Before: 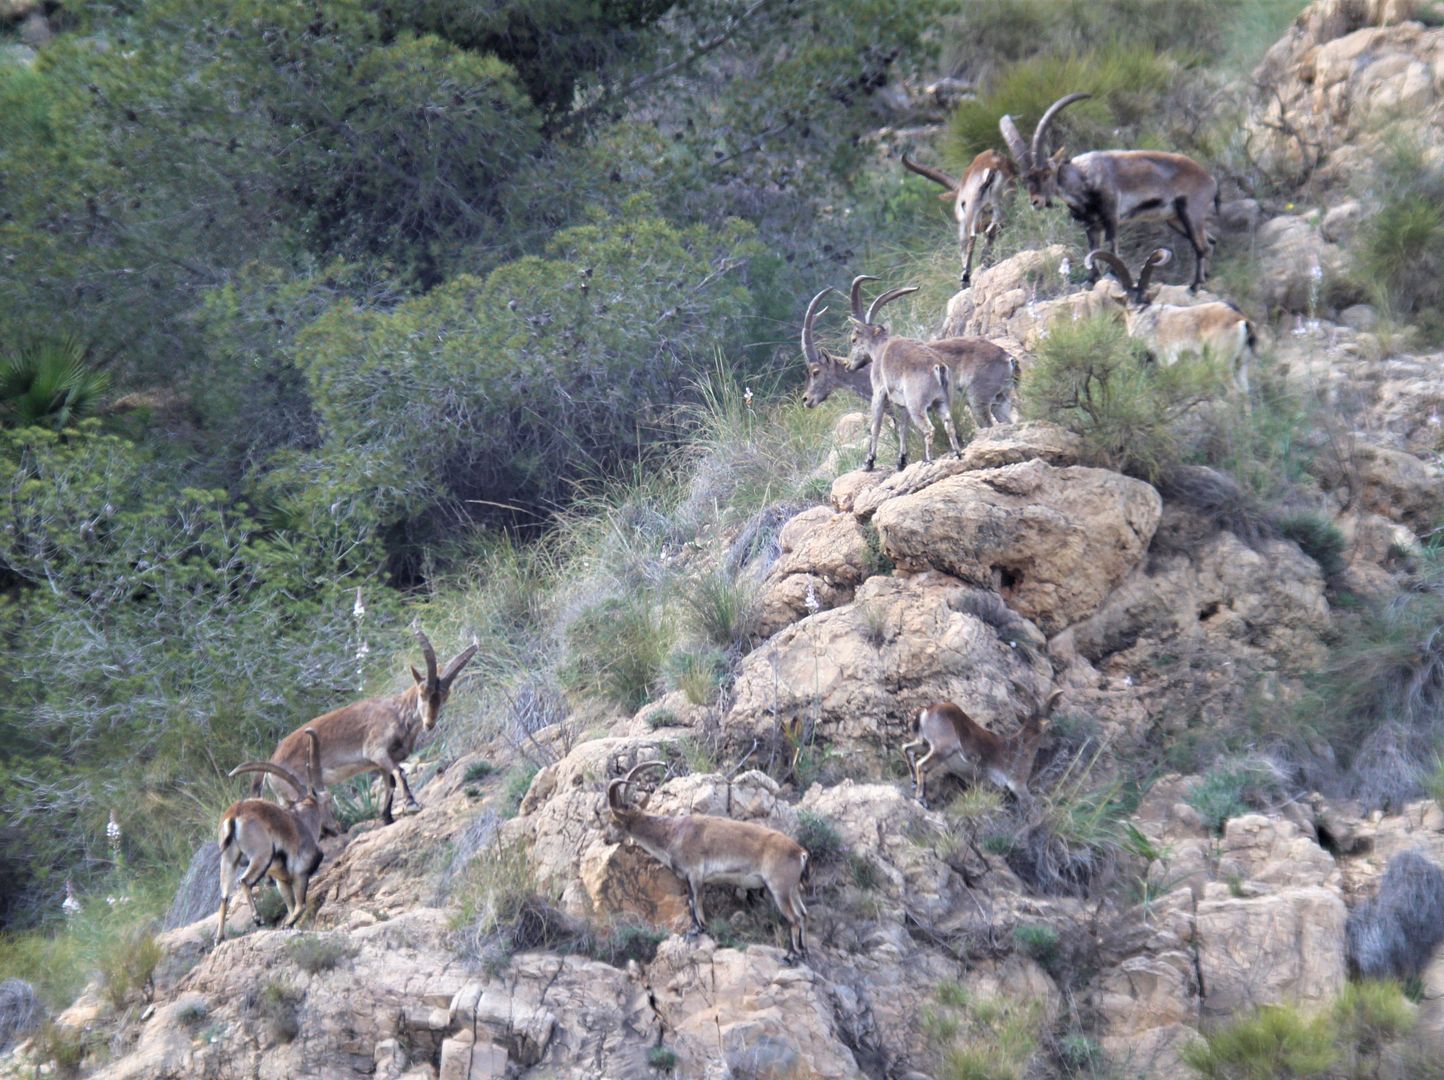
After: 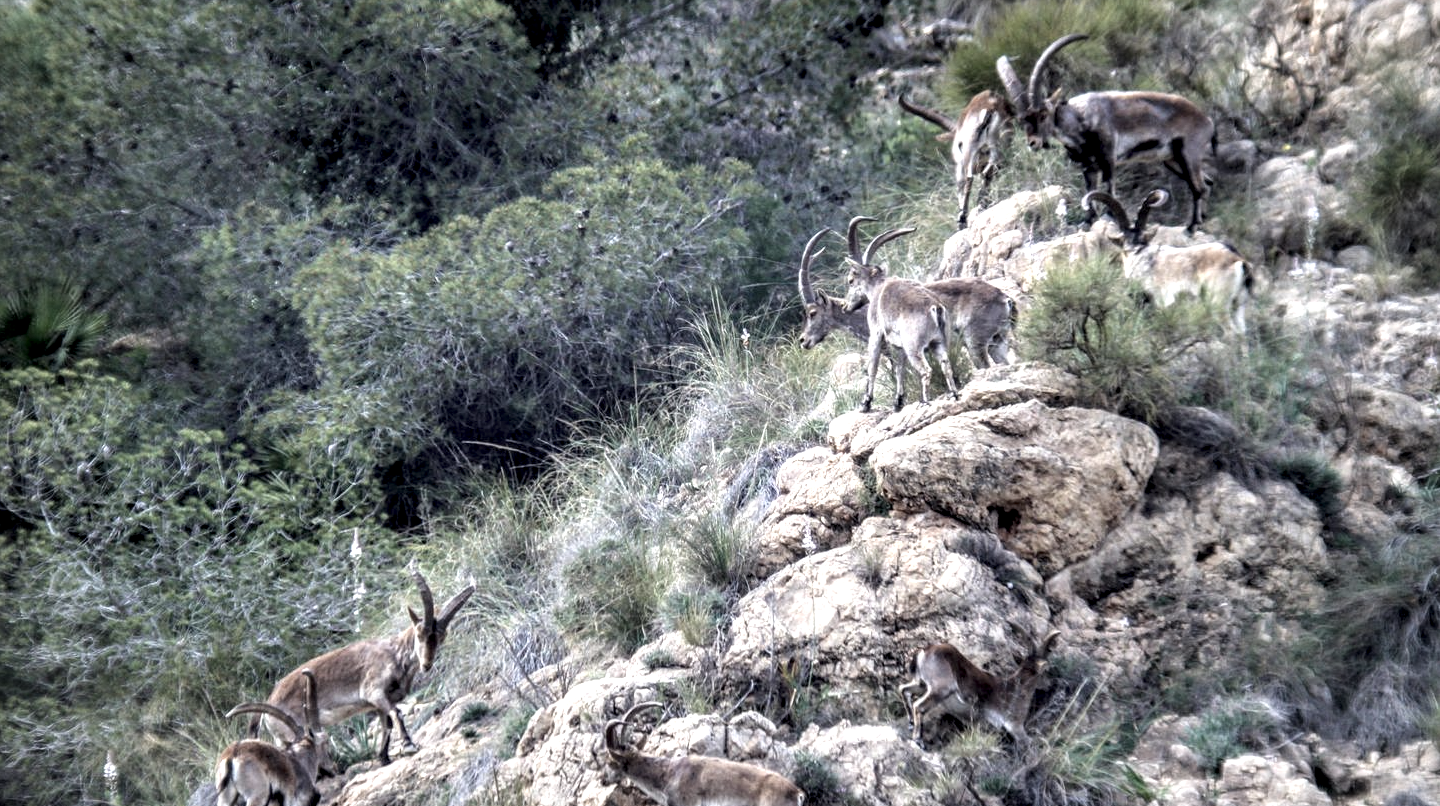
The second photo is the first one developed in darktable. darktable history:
color correction: highlights b* -0.014, saturation 0.778
vignetting: brightness -0.452, saturation -0.291
crop: left 0.247%, top 5.494%, bottom 19.839%
local contrast: highlights 21%, detail 195%
